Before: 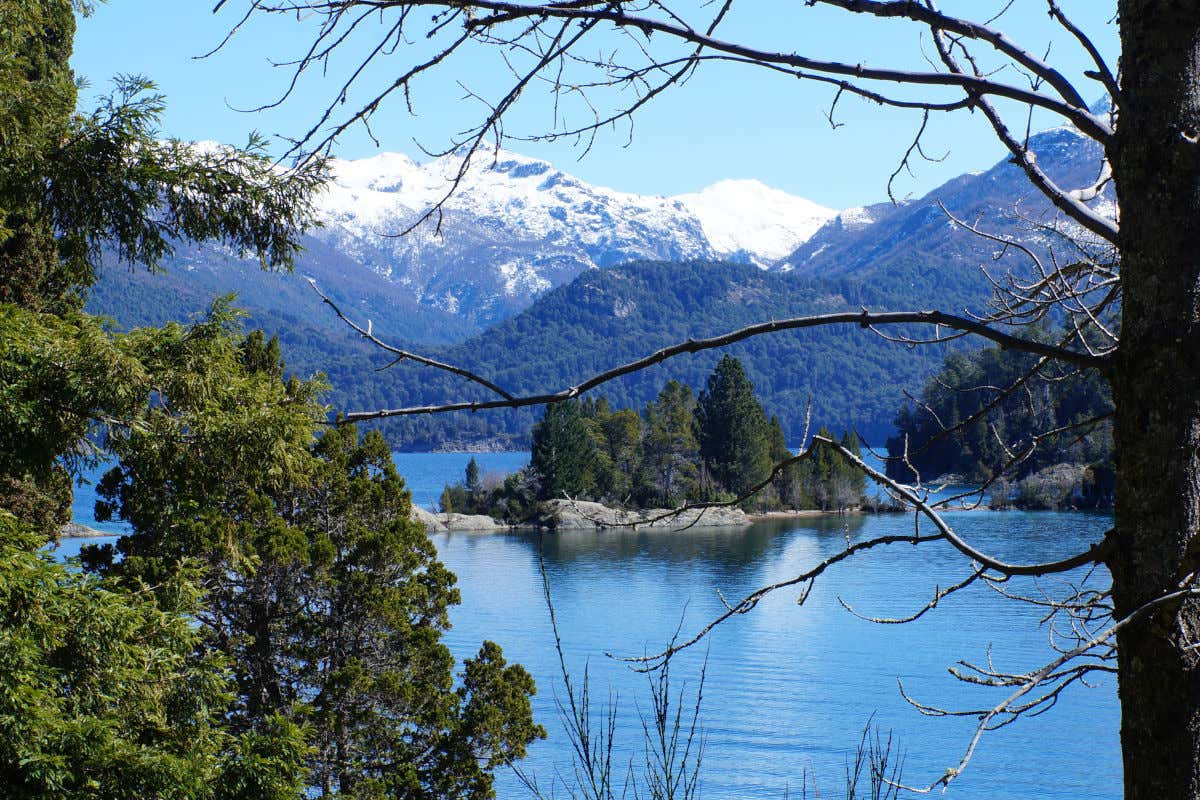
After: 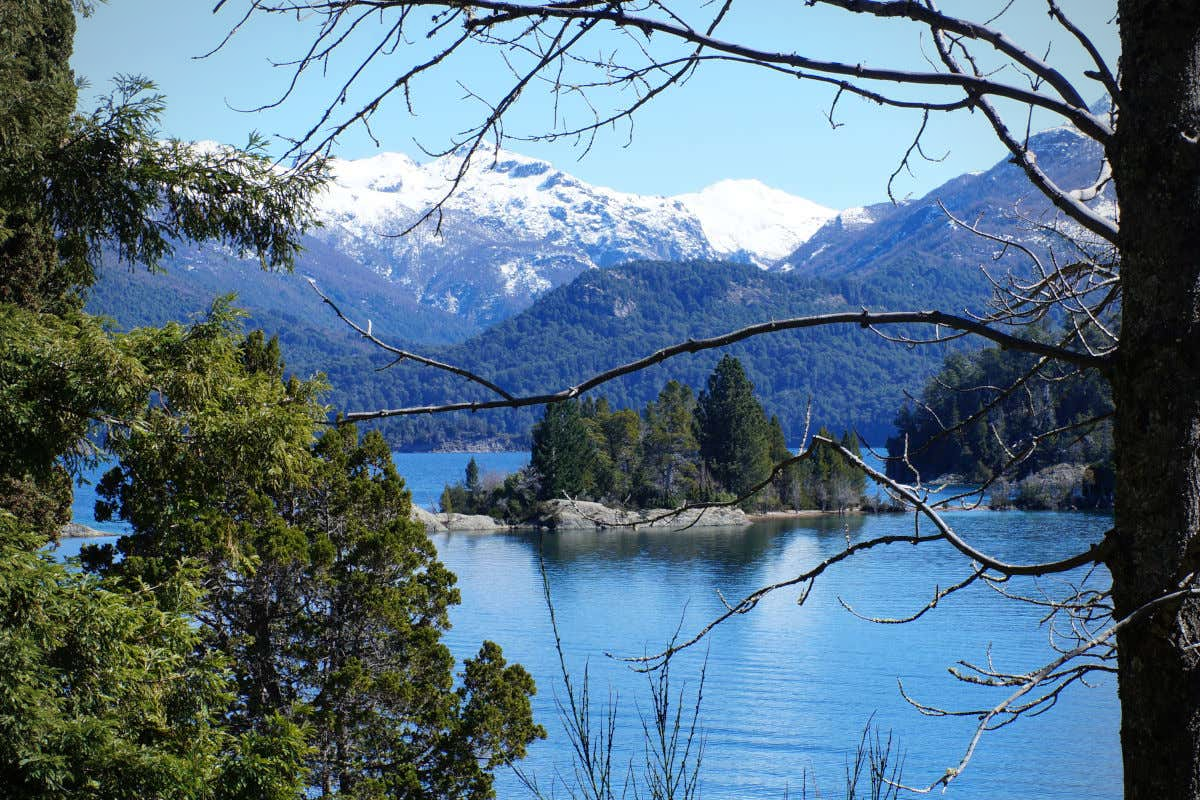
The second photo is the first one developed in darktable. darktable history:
vignetting: fall-off radius 61.07%, center (-0.03, 0.242), unbound false
